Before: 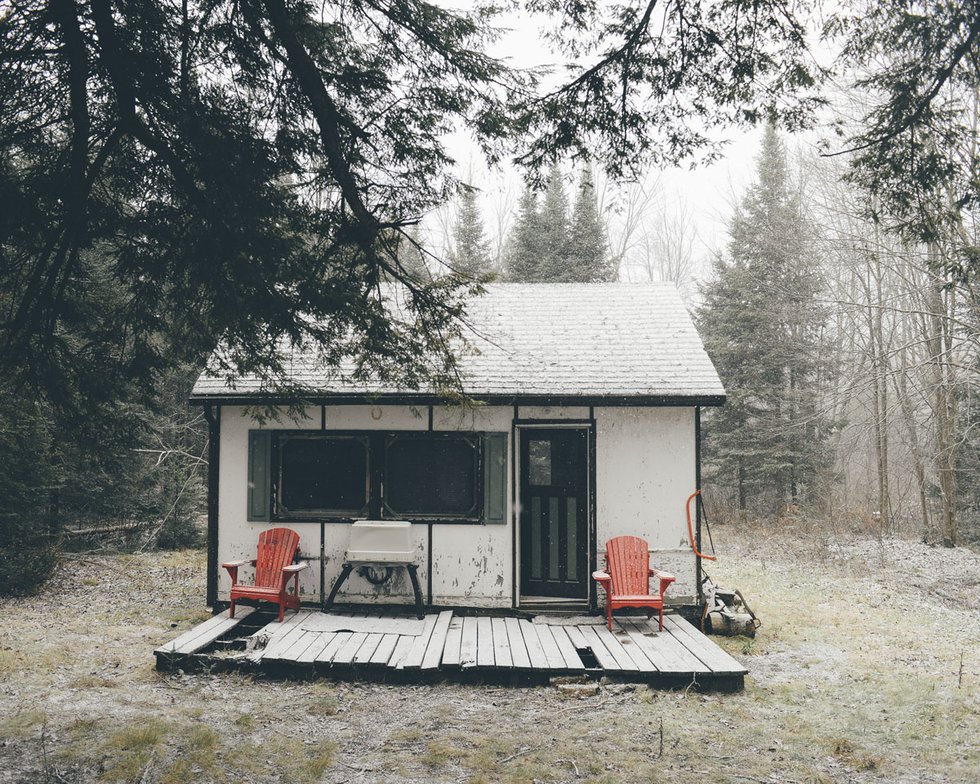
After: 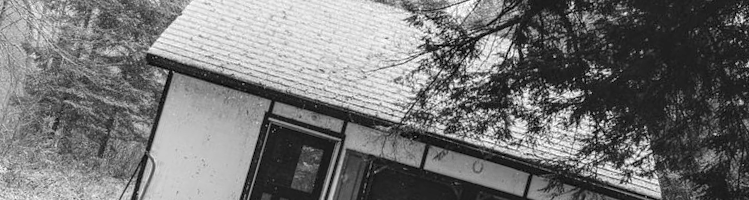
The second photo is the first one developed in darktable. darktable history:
monochrome: a 73.58, b 64.21
color zones: curves: ch0 [(0.004, 0.306) (0.107, 0.448) (0.252, 0.656) (0.41, 0.398) (0.595, 0.515) (0.768, 0.628)]; ch1 [(0.07, 0.323) (0.151, 0.452) (0.252, 0.608) (0.346, 0.221) (0.463, 0.189) (0.61, 0.368) (0.735, 0.395) (0.921, 0.412)]; ch2 [(0, 0.476) (0.132, 0.512) (0.243, 0.512) (0.397, 0.48) (0.522, 0.376) (0.634, 0.536) (0.761, 0.46)]
local contrast: highlights 25%, detail 150%
crop and rotate: angle 16.12°, top 30.835%, bottom 35.653%
